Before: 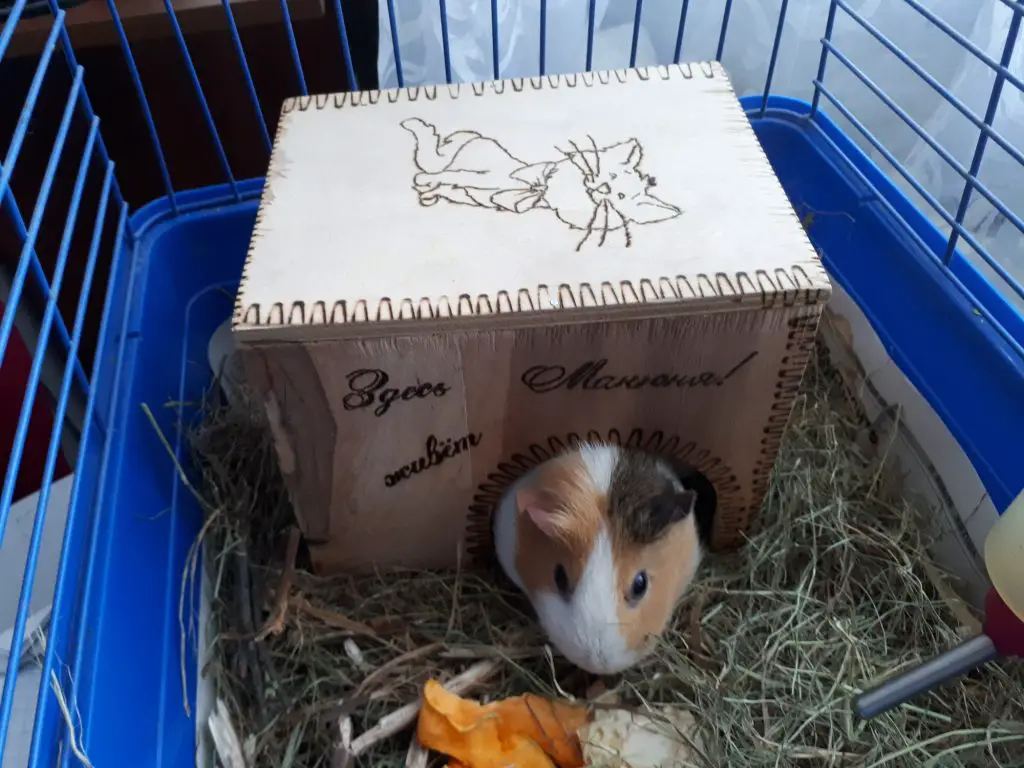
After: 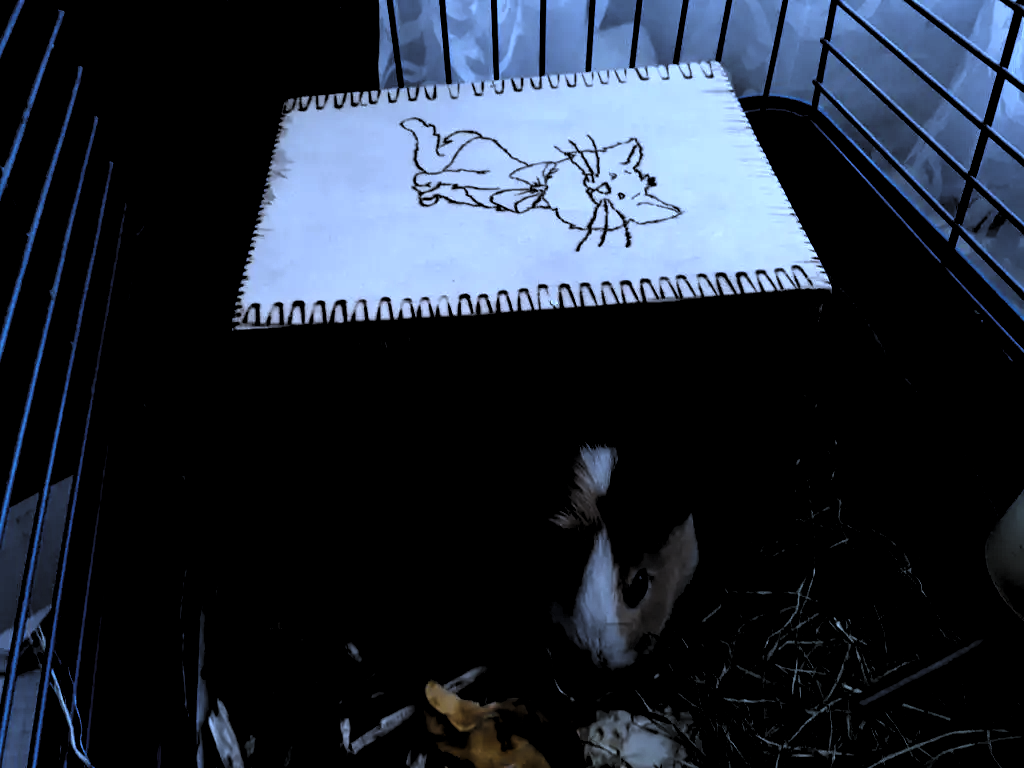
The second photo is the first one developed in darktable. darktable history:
contrast brightness saturation: contrast 0.03, brightness 0.06, saturation 0.13
levels: levels [0.514, 0.759, 1]
white balance: red 0.871, blue 1.249
